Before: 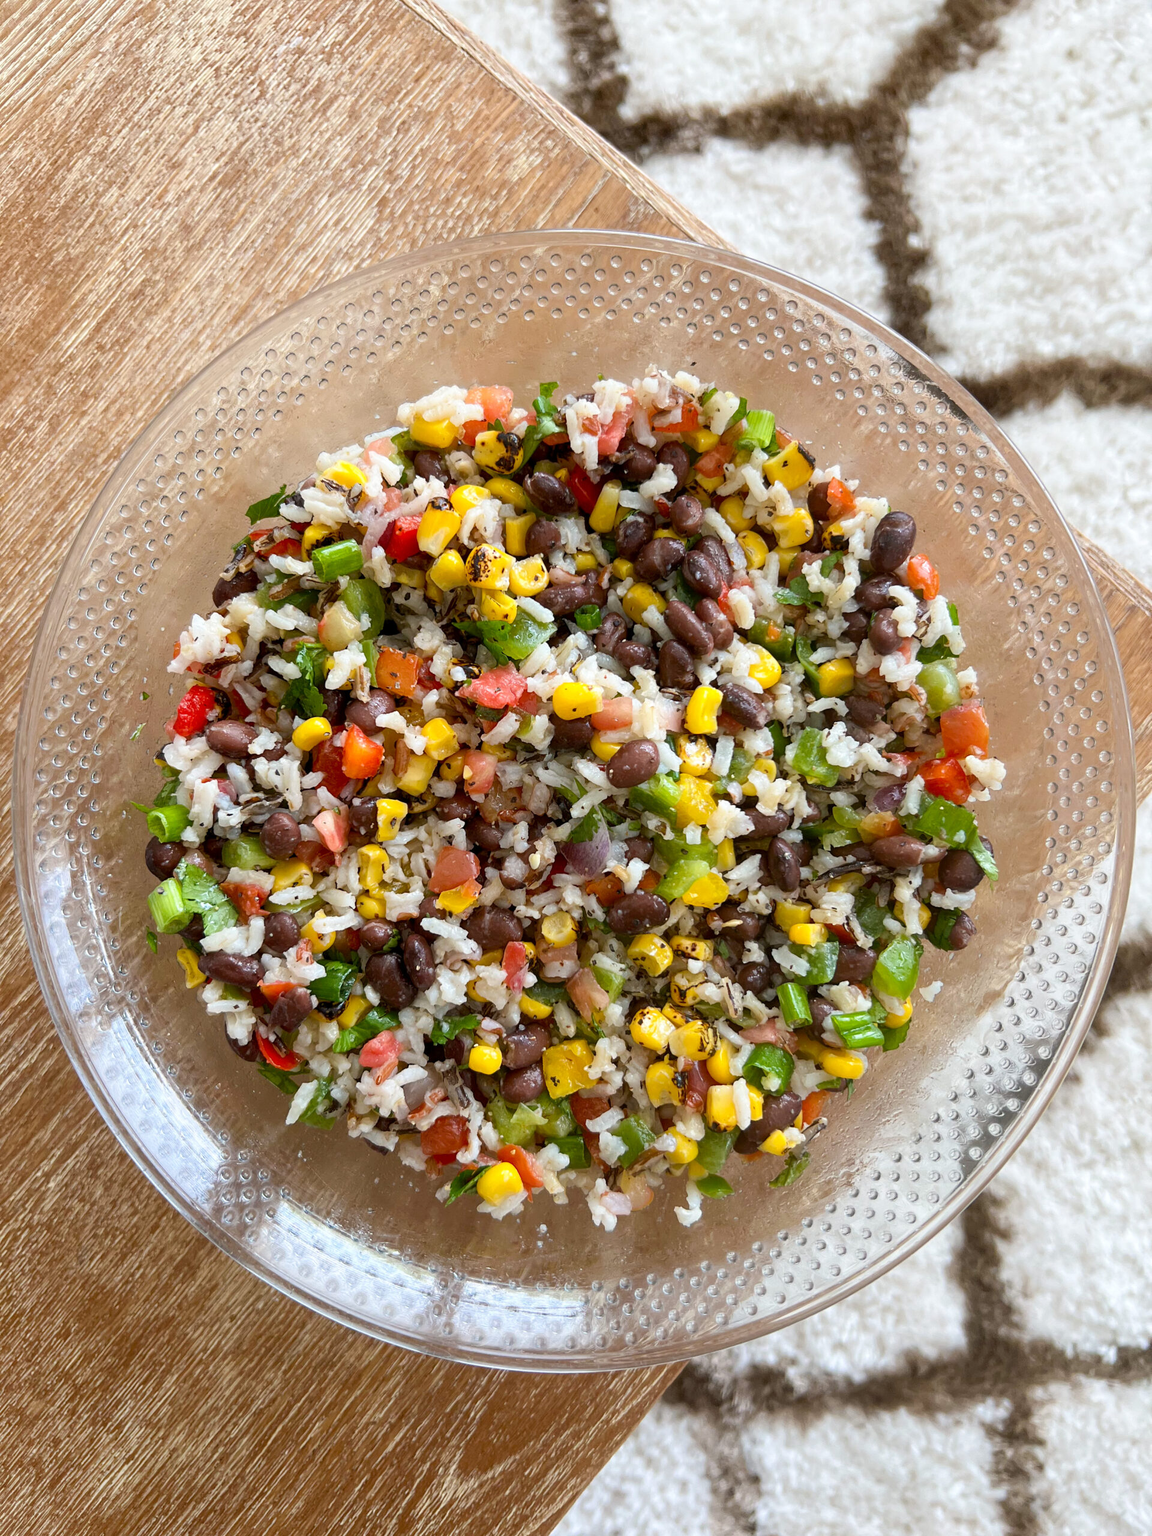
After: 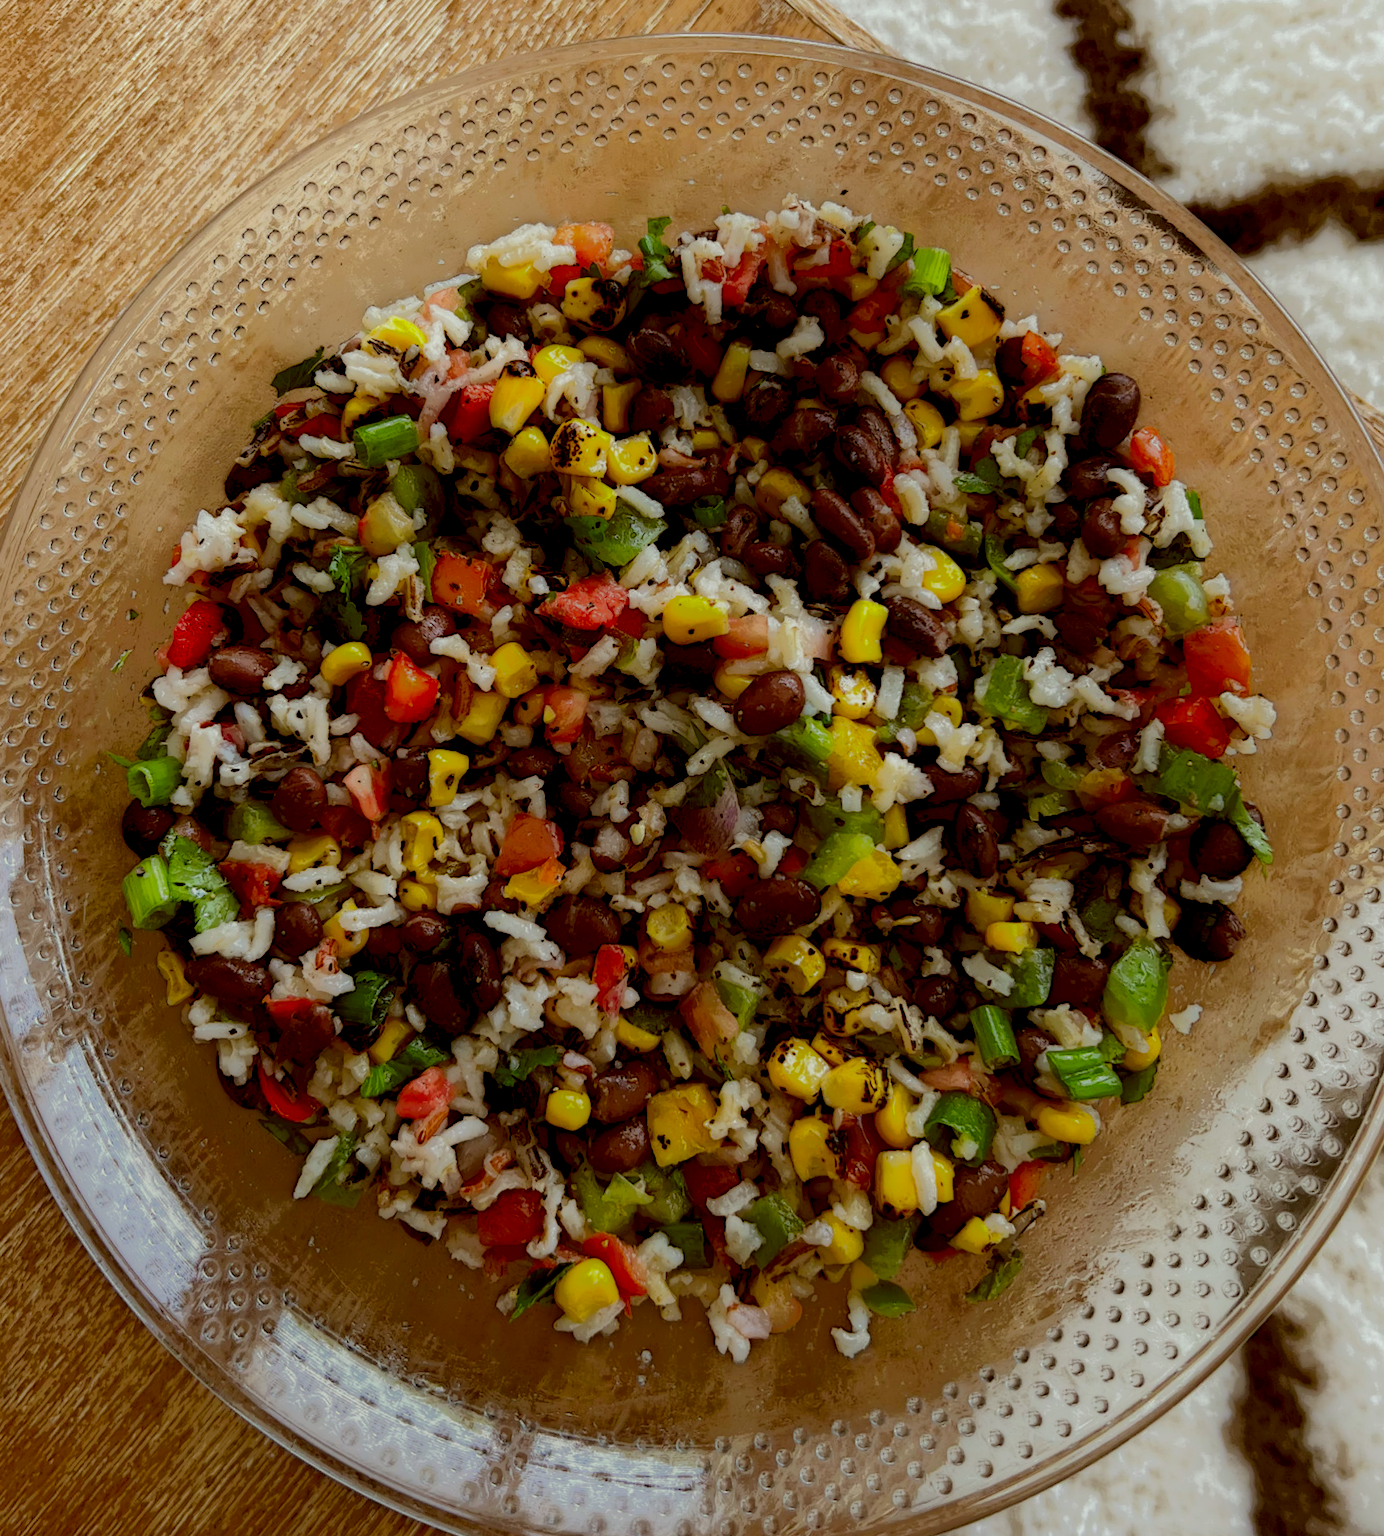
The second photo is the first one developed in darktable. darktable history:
white balance: red 0.984, blue 1.059
color correction: highlights a* -5.3, highlights b* 9.8, shadows a* 9.8, shadows b* 24.26
crop: left 7.856%, top 11.836%, right 10.12%, bottom 15.387%
local contrast: highlights 0%, shadows 198%, detail 164%, midtone range 0.001
rotate and perspective: rotation 0.128°, lens shift (vertical) -0.181, lens shift (horizontal) -0.044, shear 0.001, automatic cropping off
